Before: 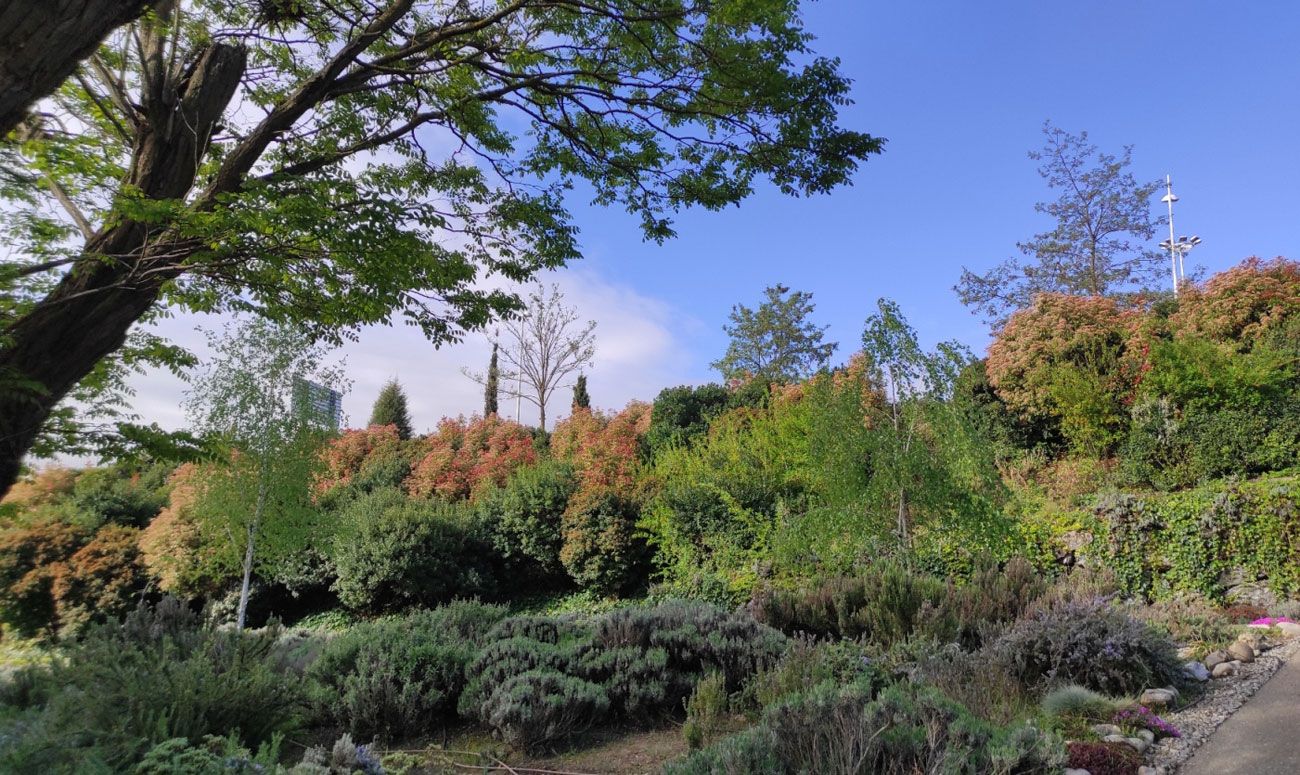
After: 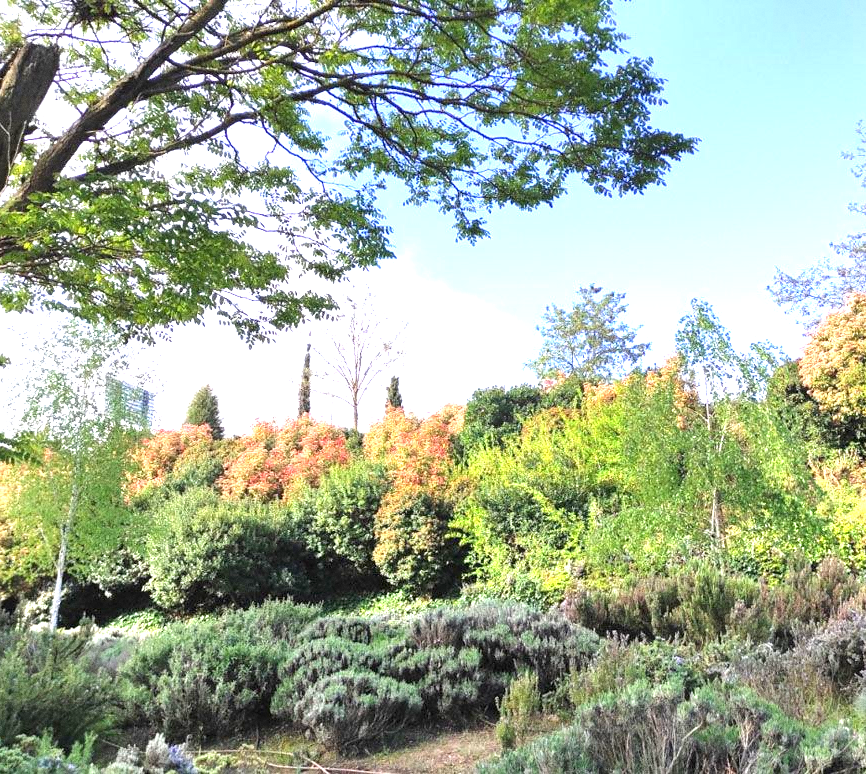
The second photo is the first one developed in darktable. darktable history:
crop and rotate: left 14.436%, right 18.898%
exposure: black level correction 0, exposure 1.9 EV, compensate highlight preservation false
grain: coarseness 0.09 ISO
